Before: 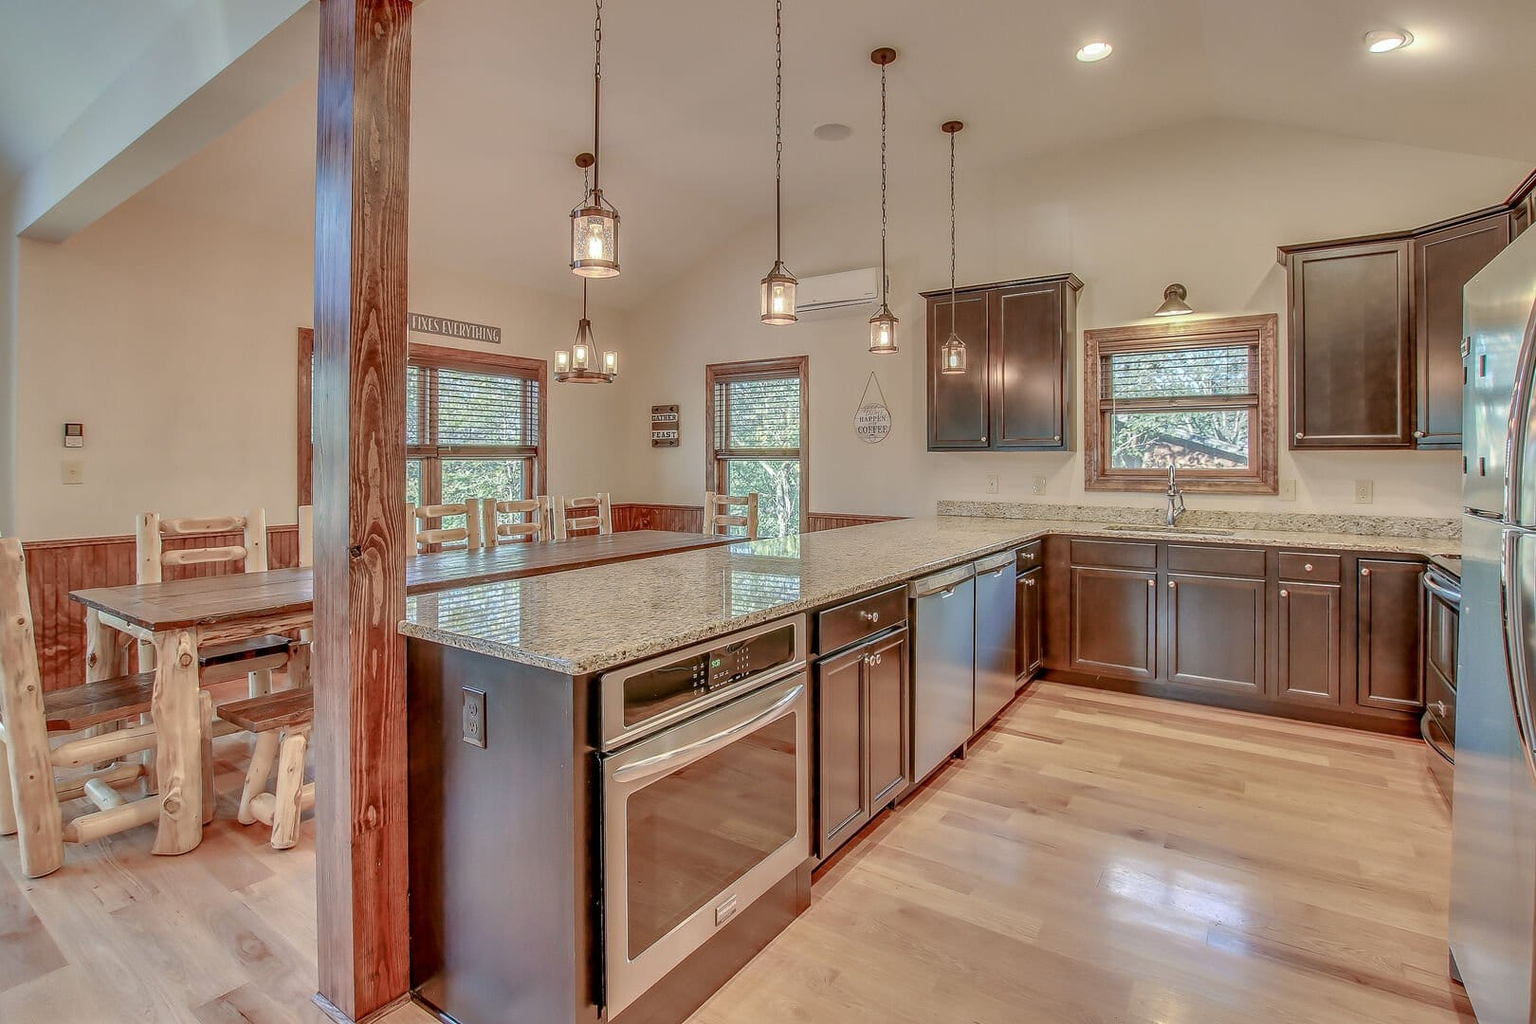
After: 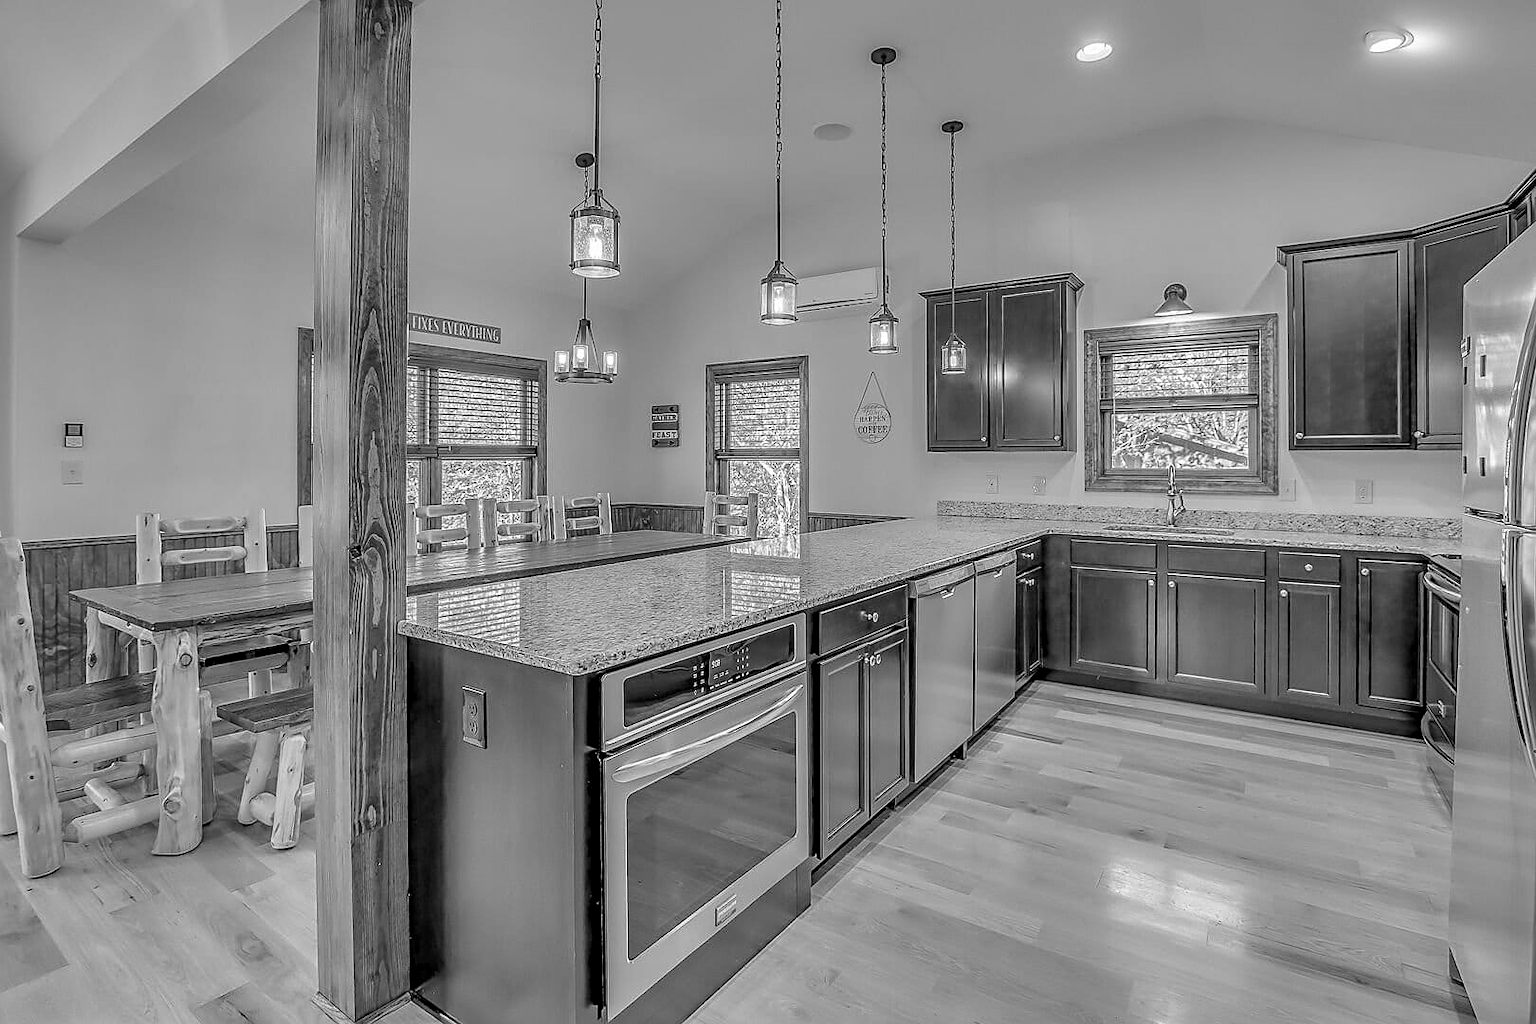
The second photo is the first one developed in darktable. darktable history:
exposure: black level correction 0.005, exposure 0.001 EV, compensate highlight preservation false
sharpen: on, module defaults
monochrome: on, module defaults
